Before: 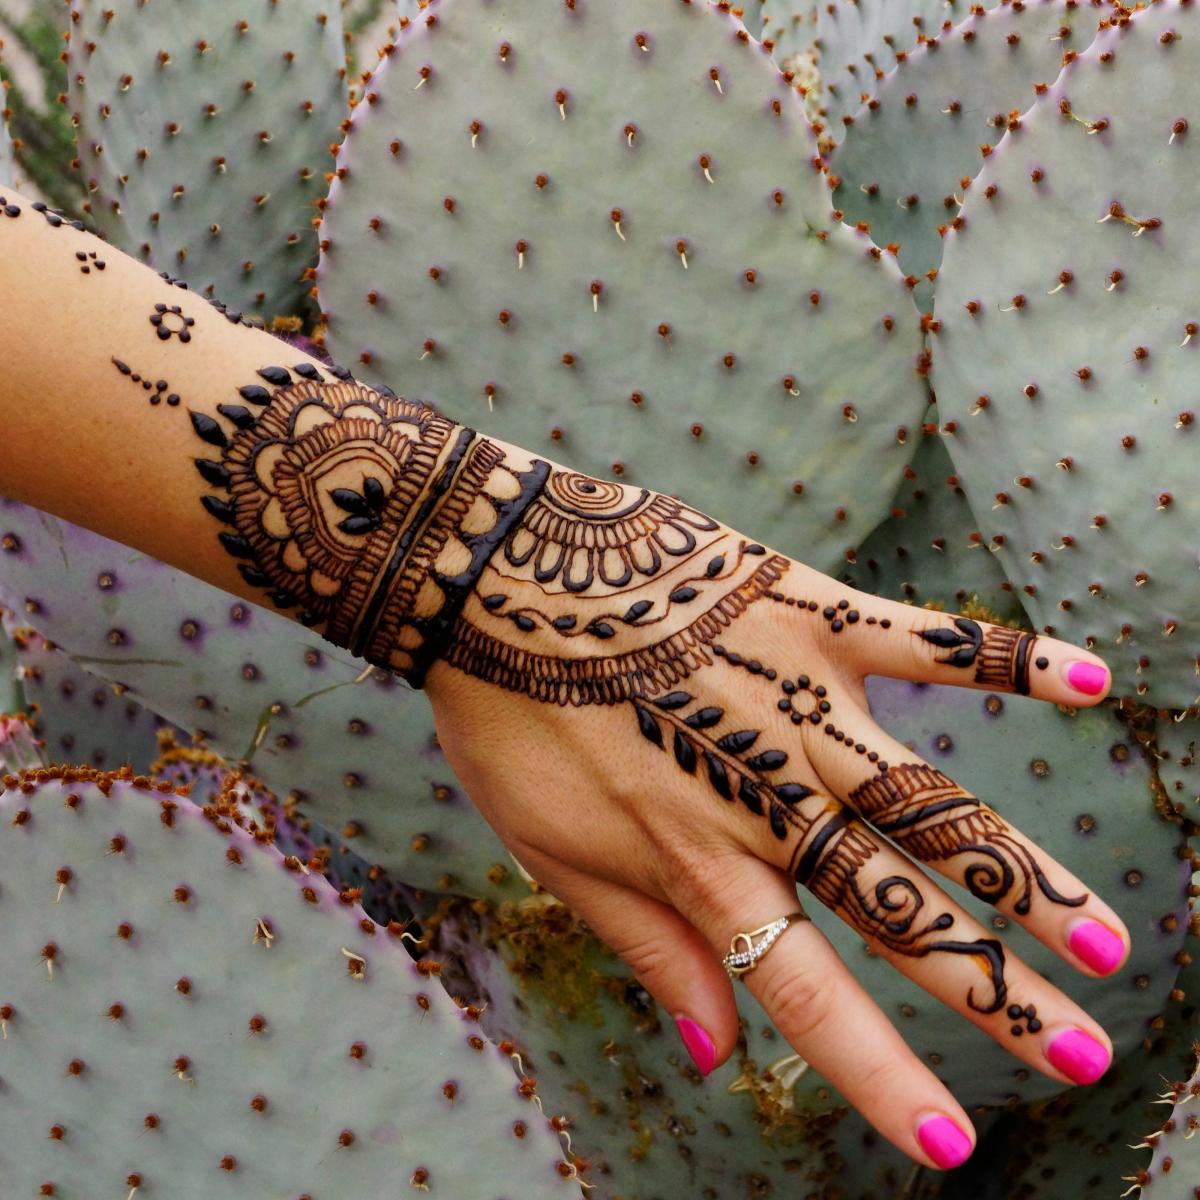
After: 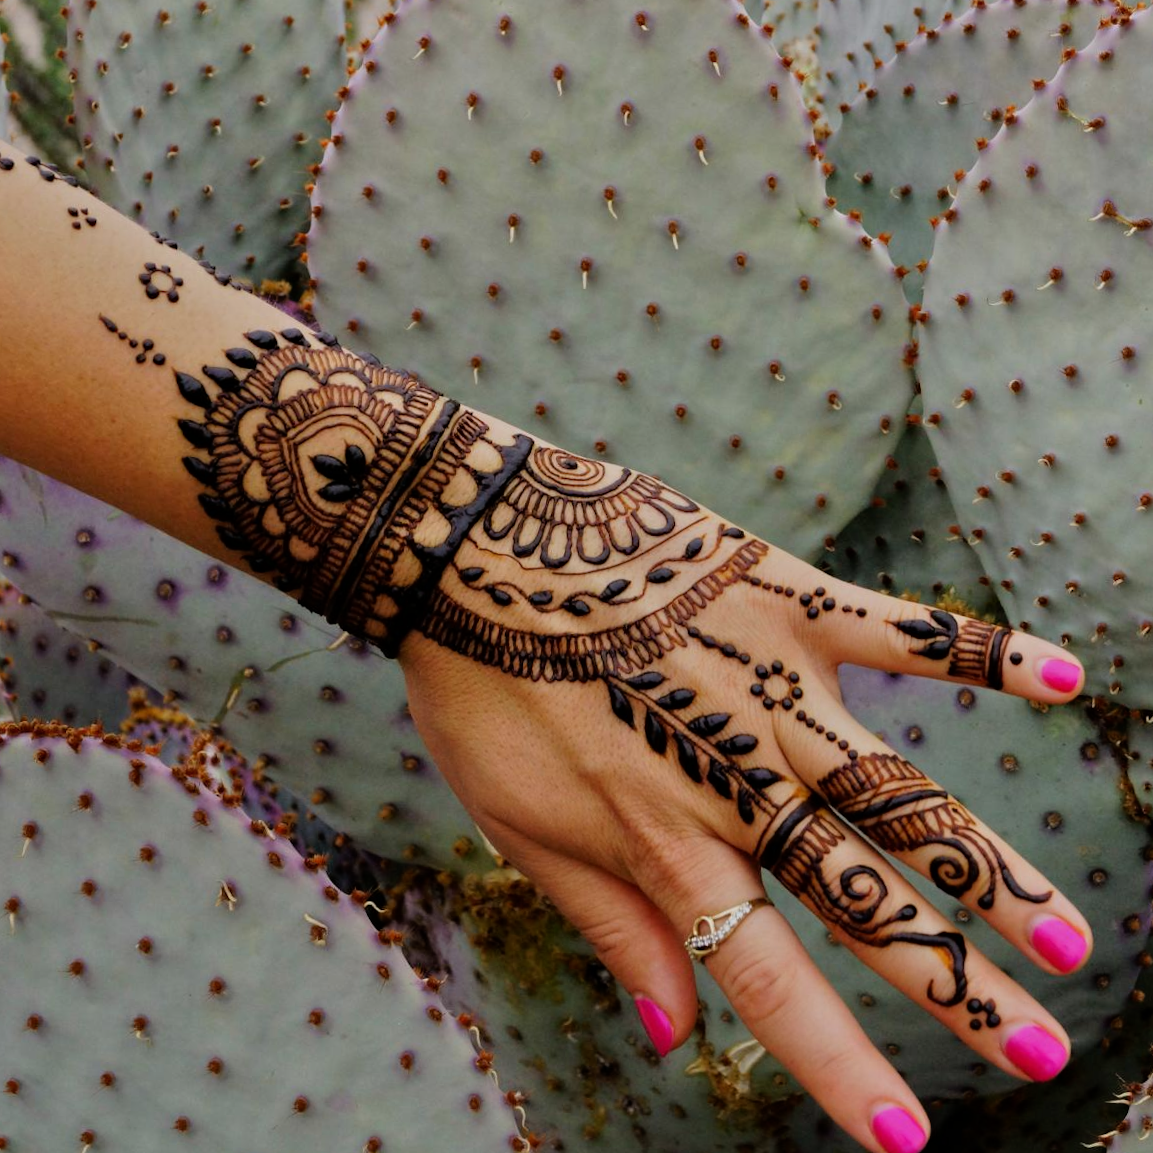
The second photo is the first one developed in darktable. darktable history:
tone equalizer: -7 EV 0.15 EV, -6 EV 0.6 EV, -5 EV 1.15 EV, -4 EV 1.33 EV, -3 EV 1.15 EV, -2 EV 0.6 EV, -1 EV 0.15 EV, mask exposure compensation -0.5 EV
crop and rotate: angle -2.38°
exposure: exposure -1.468 EV, compensate highlight preservation false
